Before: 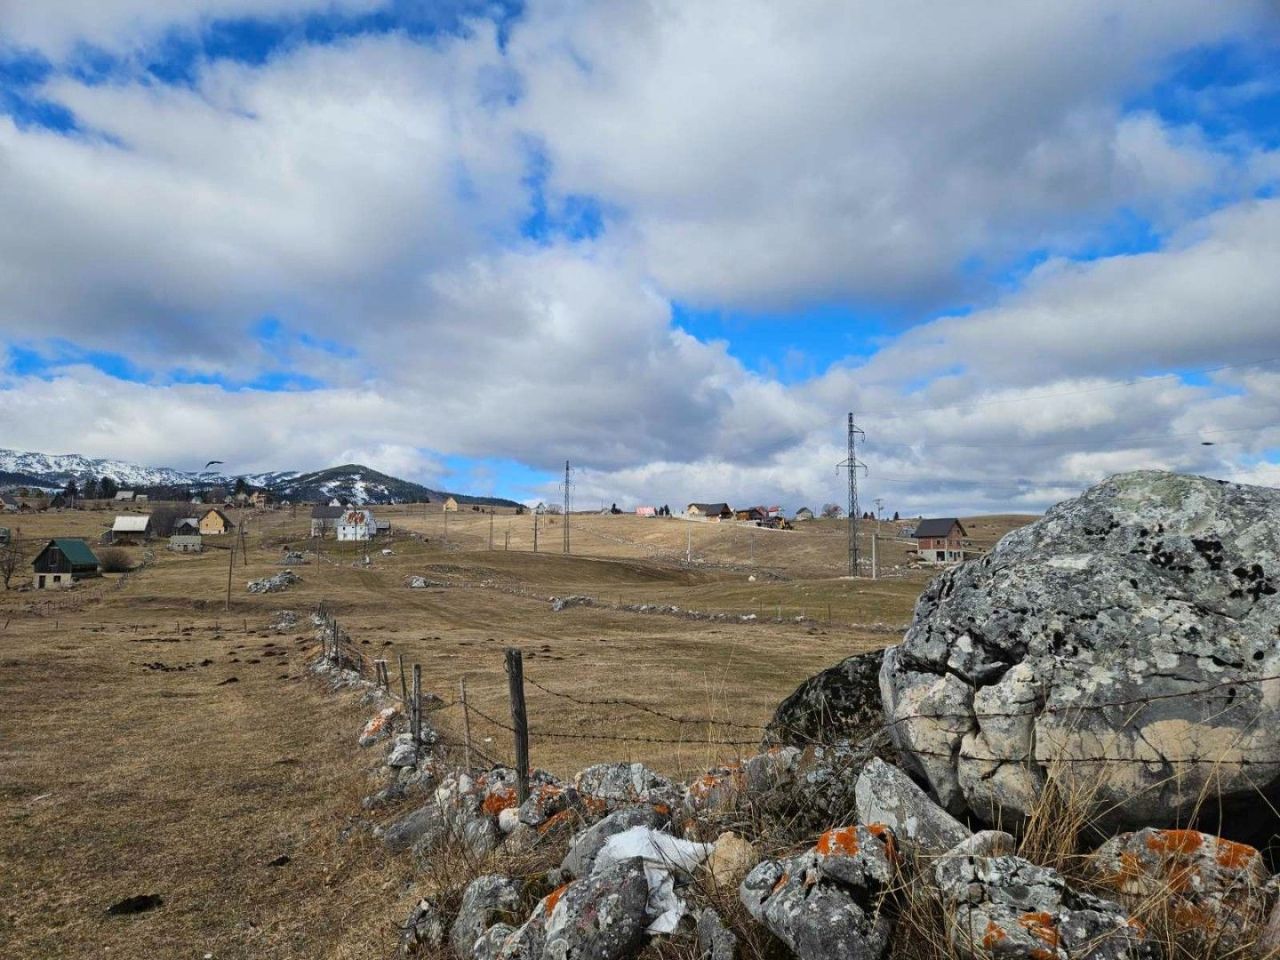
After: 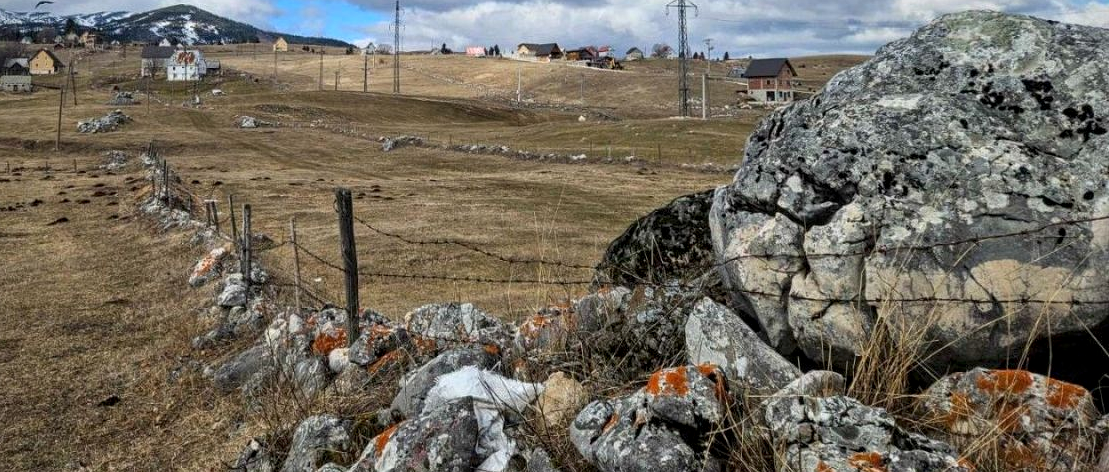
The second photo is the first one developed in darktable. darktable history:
crop and rotate: left 13.316%, top 47.935%, bottom 2.818%
vignetting: fall-off start 97.13%, width/height ratio 1.179
local contrast: detail 130%
tone equalizer: on, module defaults
